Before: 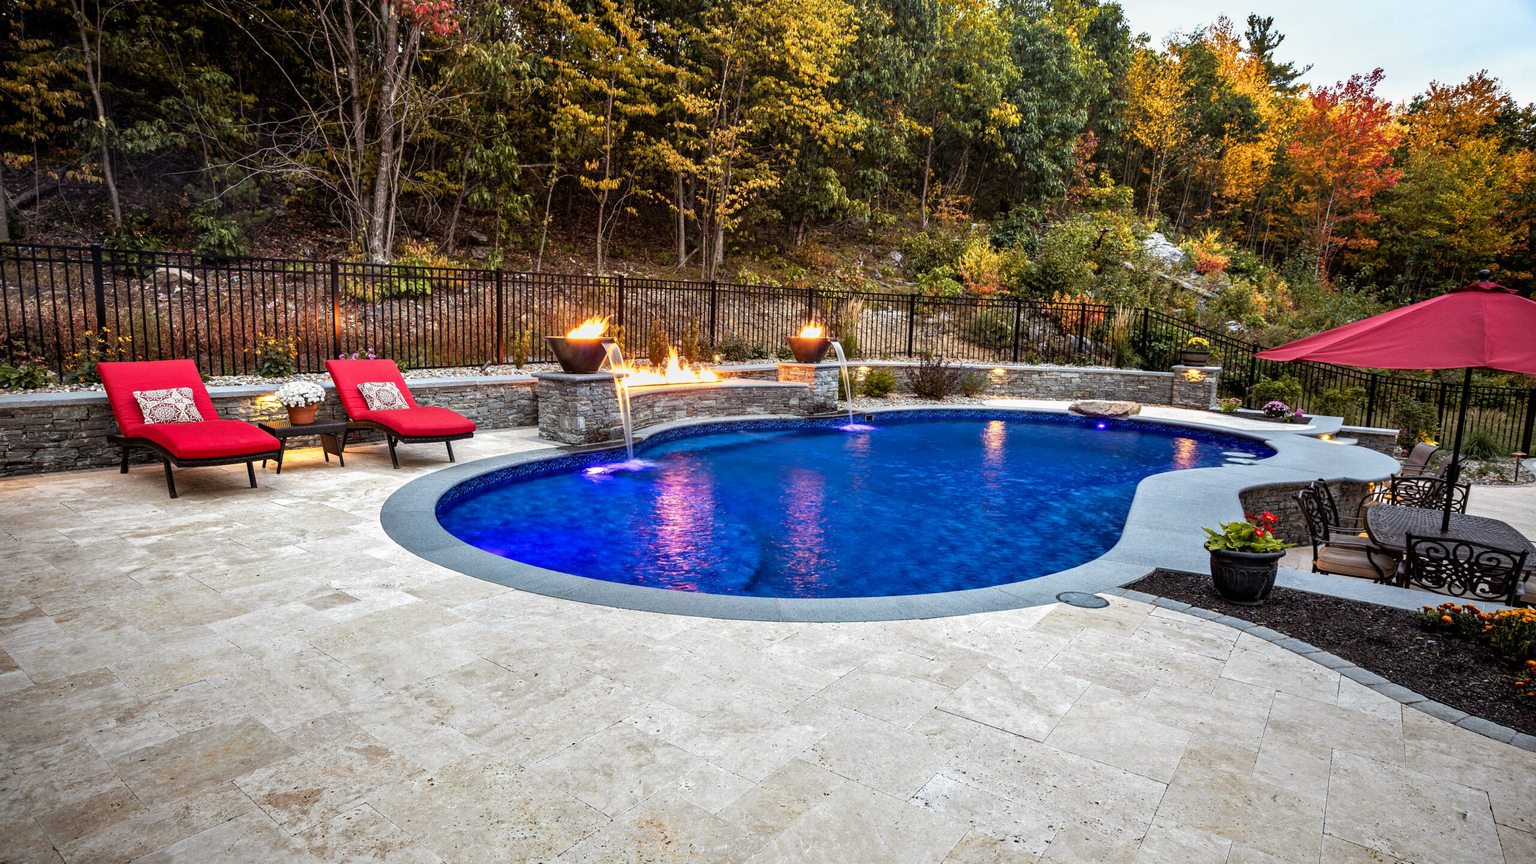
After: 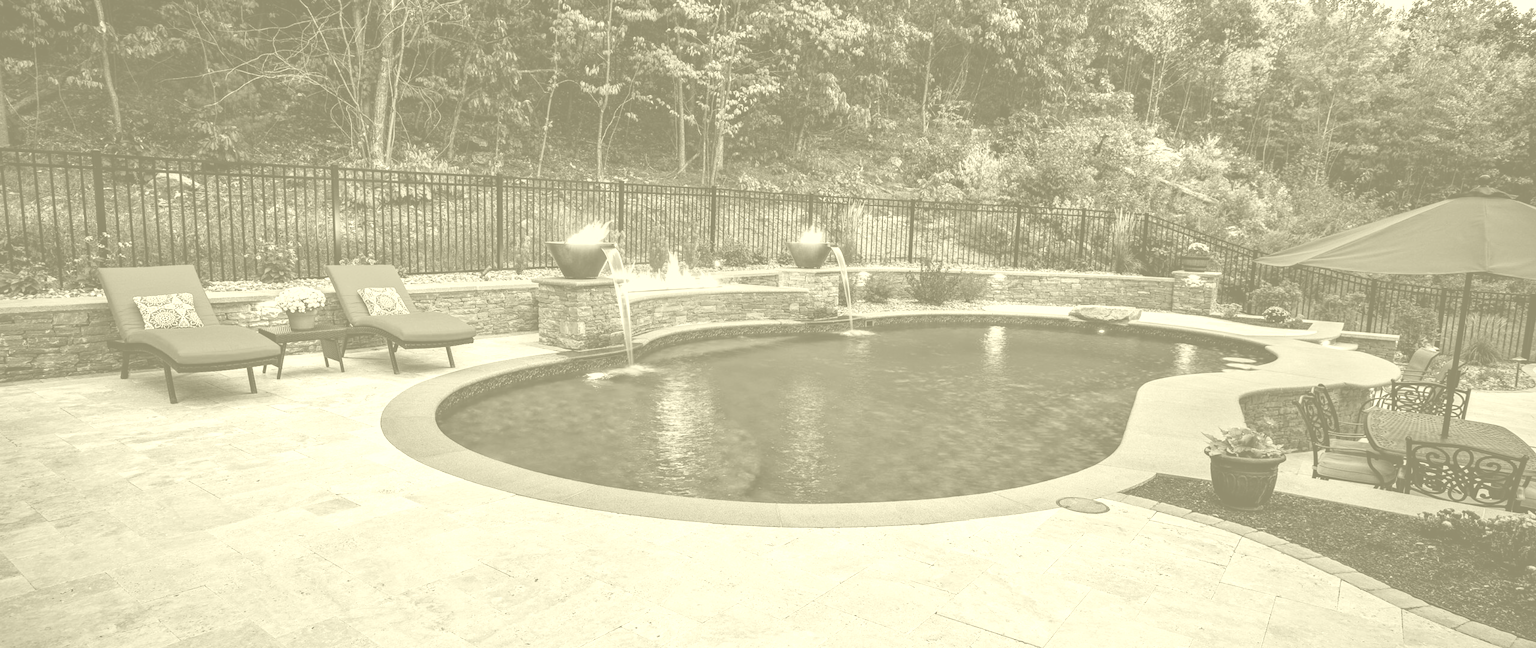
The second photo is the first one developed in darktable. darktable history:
tone curve: curves: ch0 [(0, 0.032) (0.181, 0.156) (0.751, 0.762) (1, 1)], color space Lab, linked channels, preserve colors none
colorize: hue 43.2°, saturation 40%, version 1
crop: top 11.038%, bottom 13.962%
